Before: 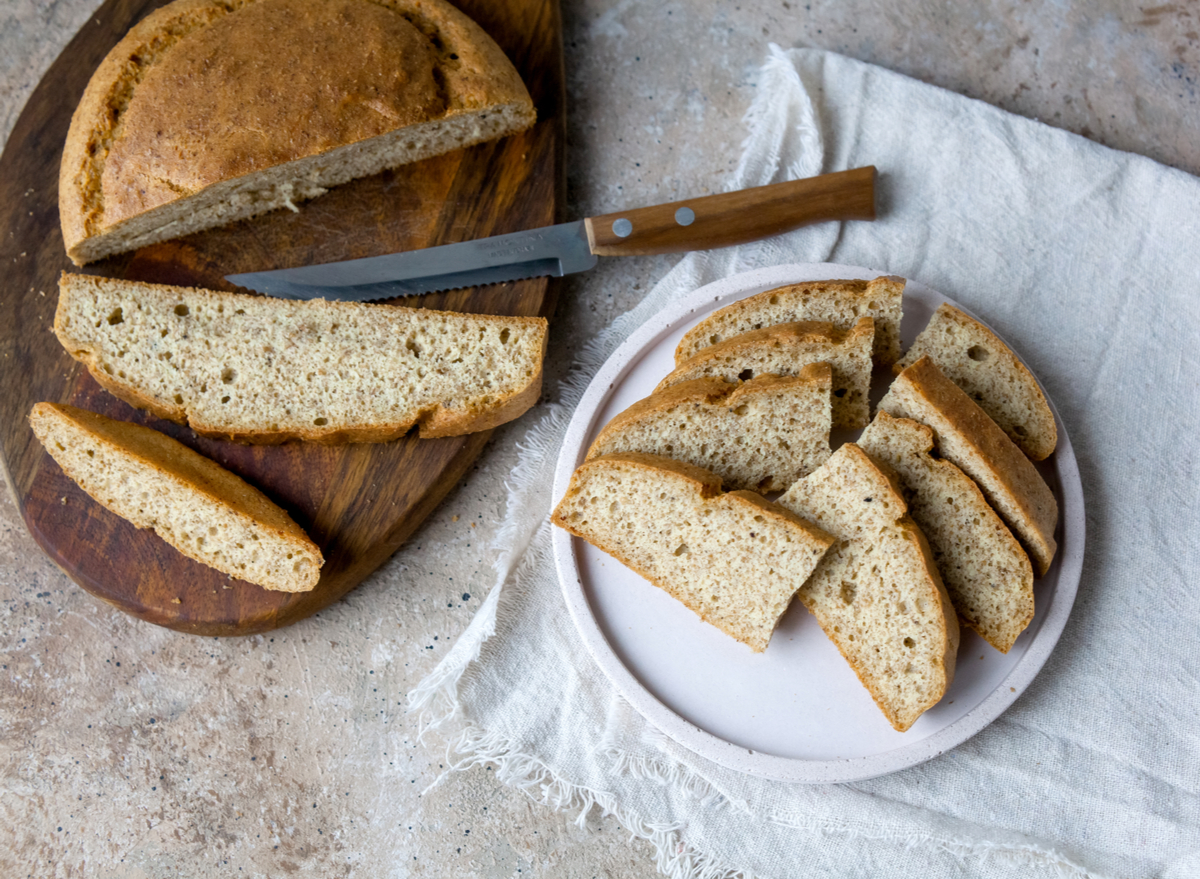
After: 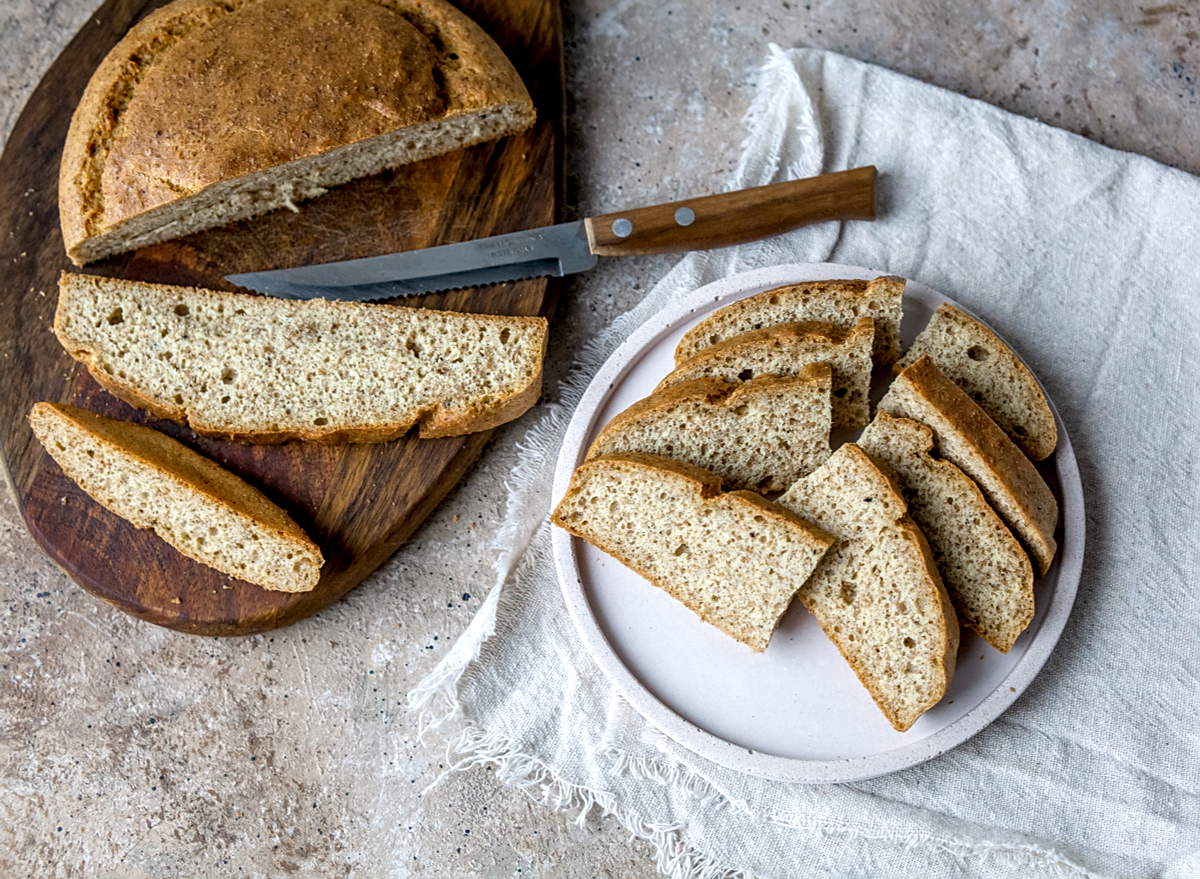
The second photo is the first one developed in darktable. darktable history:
sharpen: radius 1.967
local contrast: highlights 61%, detail 143%, midtone range 0.428
